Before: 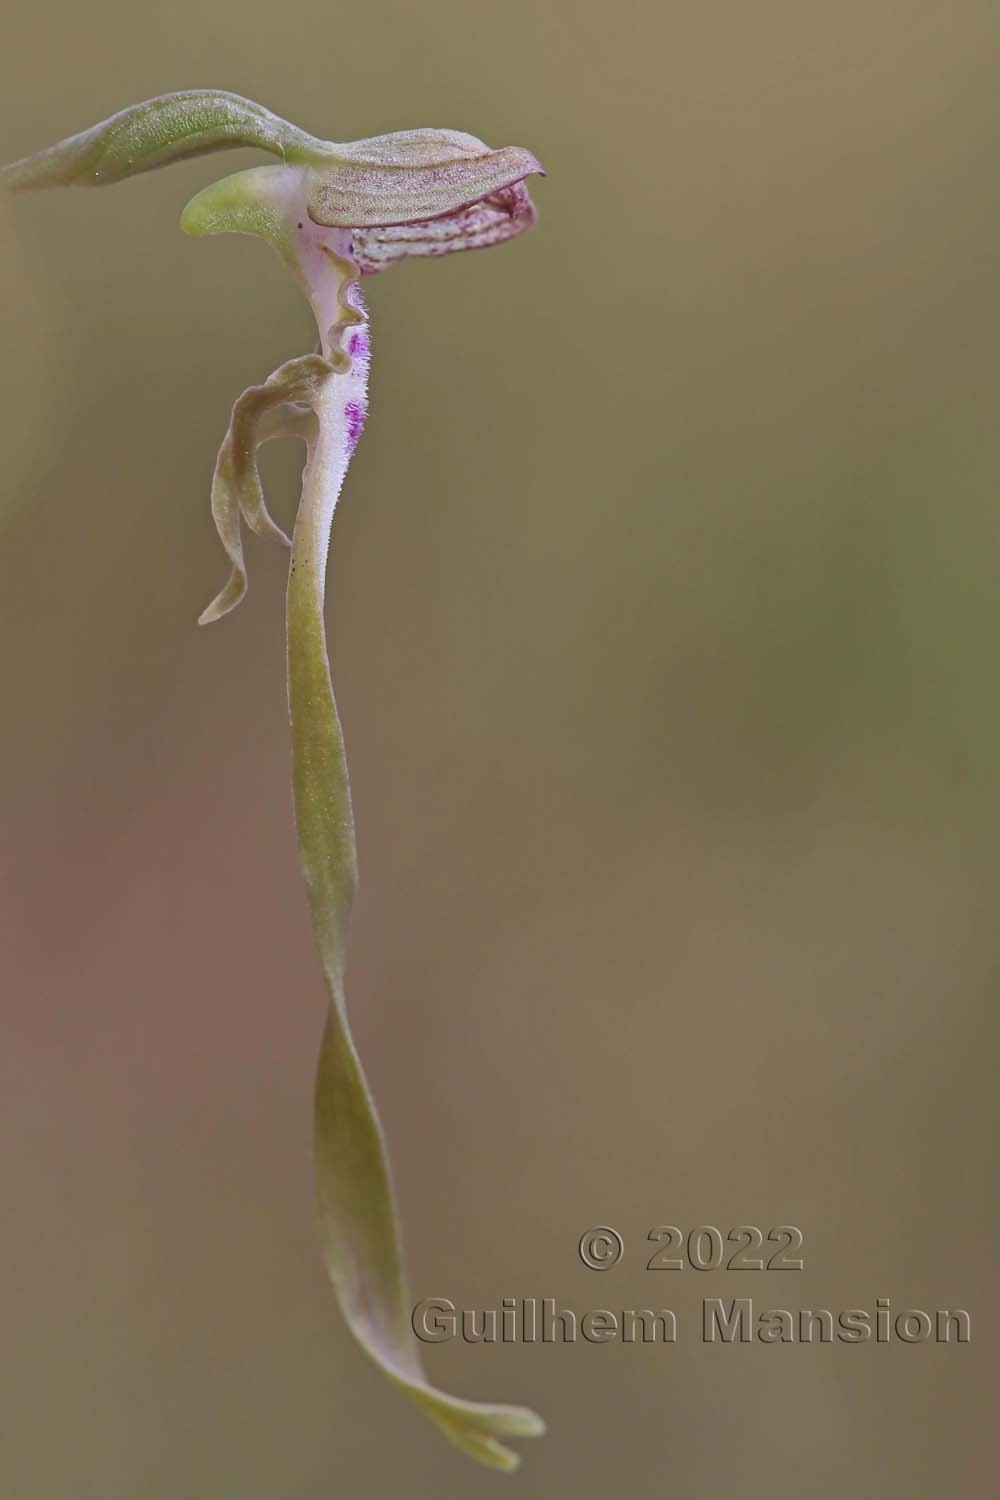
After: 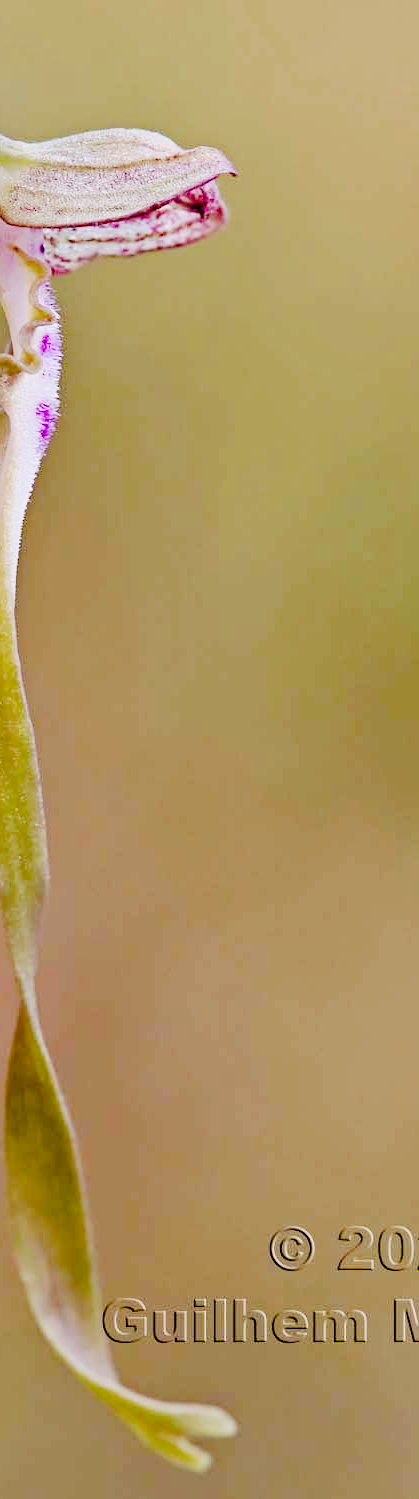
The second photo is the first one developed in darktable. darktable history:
crop: left 30.974%, right 27.084%
color balance rgb: shadows lift › luminance 0.738%, shadows lift › chroma 6.896%, shadows lift › hue 298.02°, linear chroma grading › global chroma 14.864%, perceptual saturation grading › global saturation 20%, perceptual saturation grading › highlights -49.277%, perceptual saturation grading › shadows 24.561%
exposure: black level correction 0.033, exposure 0.903 EV, compensate highlight preservation false
tone curve: curves: ch0 [(0, 0.015) (0.037, 0.032) (0.131, 0.113) (0.275, 0.26) (0.497, 0.531) (0.617, 0.663) (0.704, 0.748) (0.813, 0.842) (0.911, 0.931) (0.997, 1)]; ch1 [(0, 0) (0.301, 0.3) (0.444, 0.438) (0.493, 0.494) (0.501, 0.499) (0.534, 0.543) (0.582, 0.605) (0.658, 0.687) (0.746, 0.79) (1, 1)]; ch2 [(0, 0) (0.246, 0.234) (0.36, 0.356) (0.415, 0.426) (0.476, 0.492) (0.502, 0.499) (0.525, 0.513) (0.533, 0.534) (0.586, 0.598) (0.634, 0.643) (0.706, 0.717) (0.853, 0.83) (1, 0.951)], preserve colors none
filmic rgb: black relative exposure -5.09 EV, white relative exposure 3.99 EV, hardness 2.89, contrast 1.189
